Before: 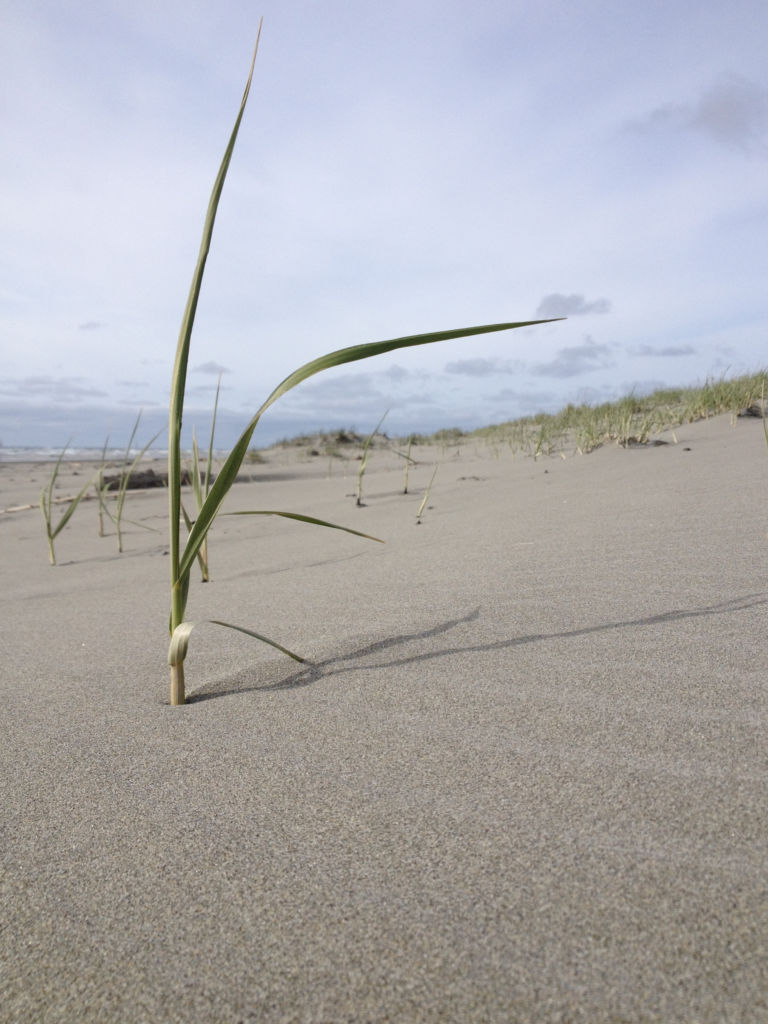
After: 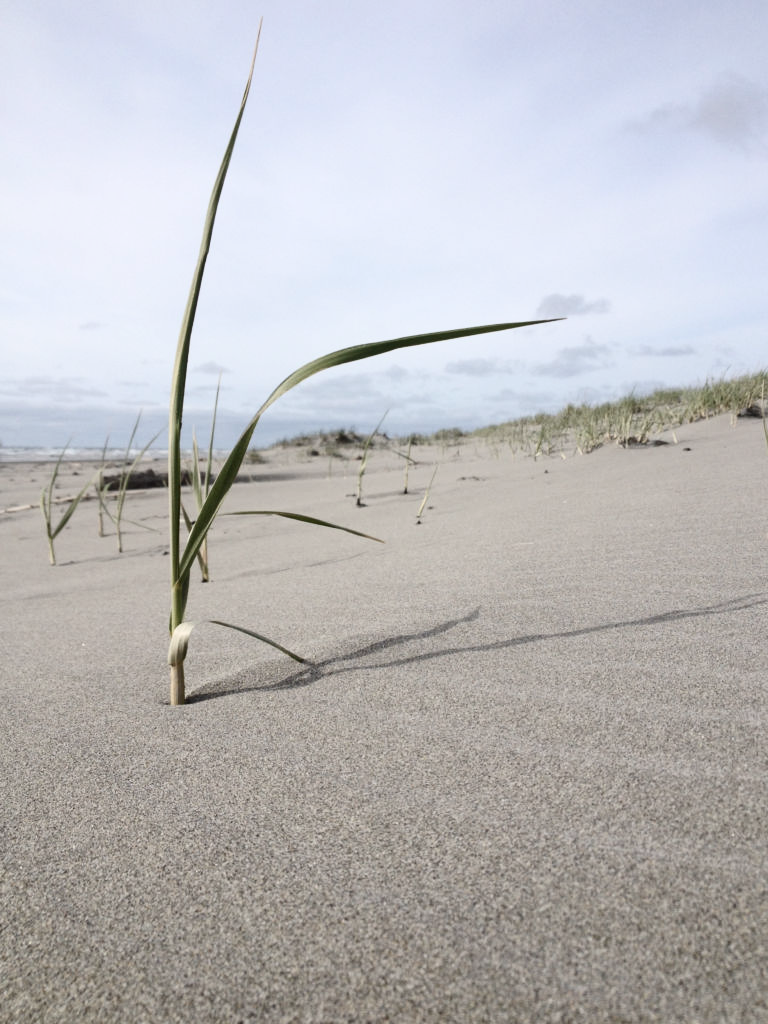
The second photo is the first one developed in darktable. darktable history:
contrast brightness saturation: contrast 0.247, saturation -0.308
